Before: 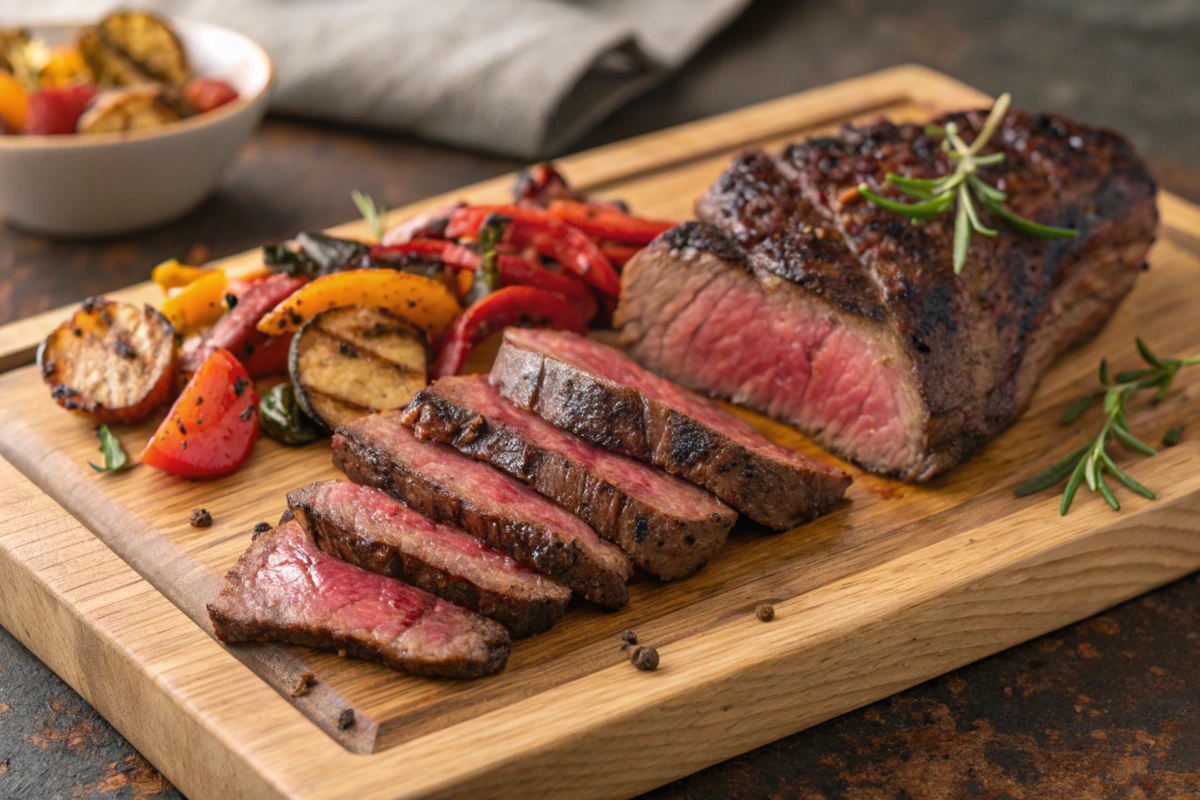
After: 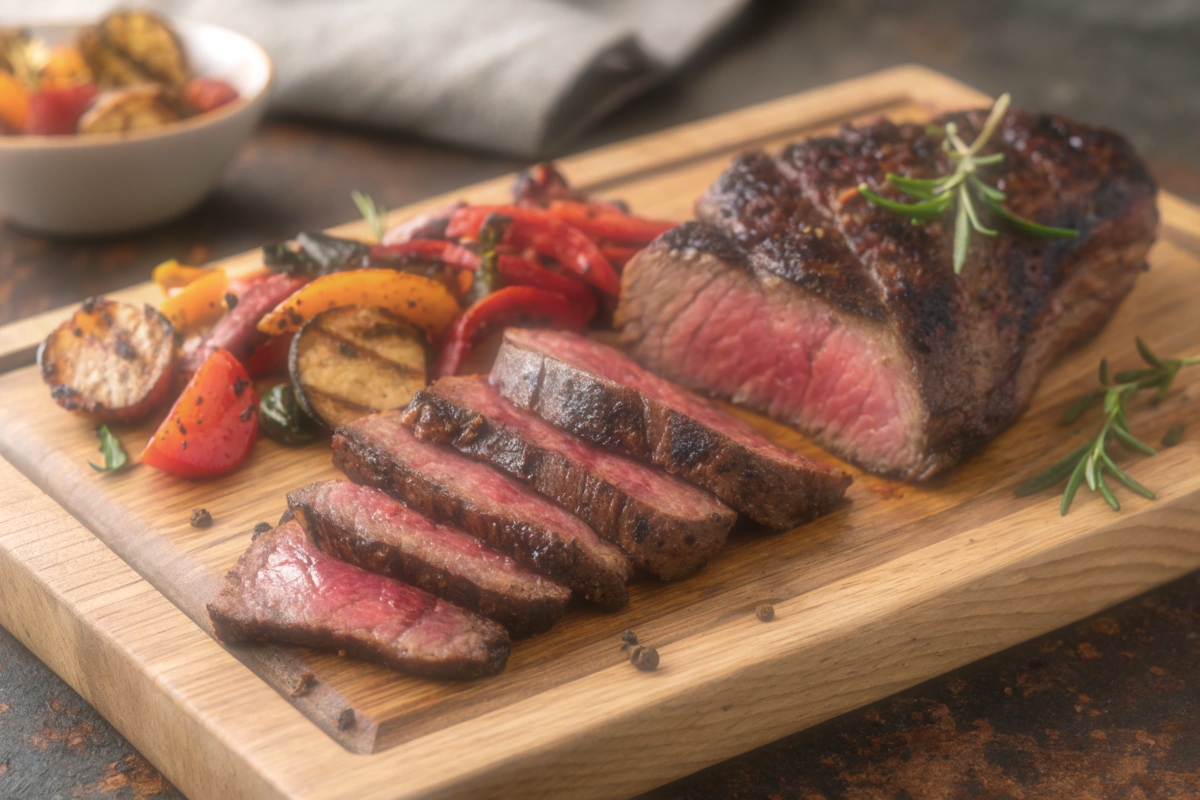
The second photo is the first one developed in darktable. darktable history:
exposure: exposure 0.078 EV, compensate highlight preservation false
soften: size 60.24%, saturation 65.46%, brightness 0.506 EV, mix 25.7%
